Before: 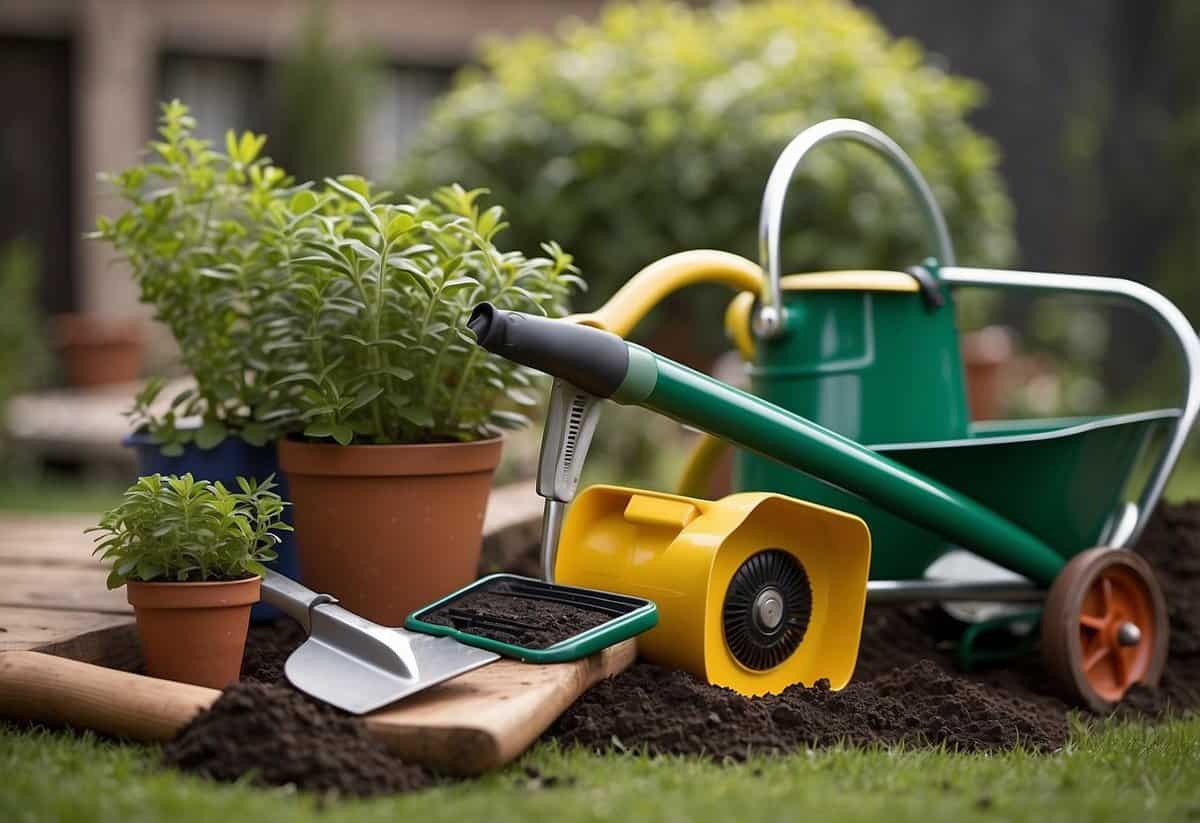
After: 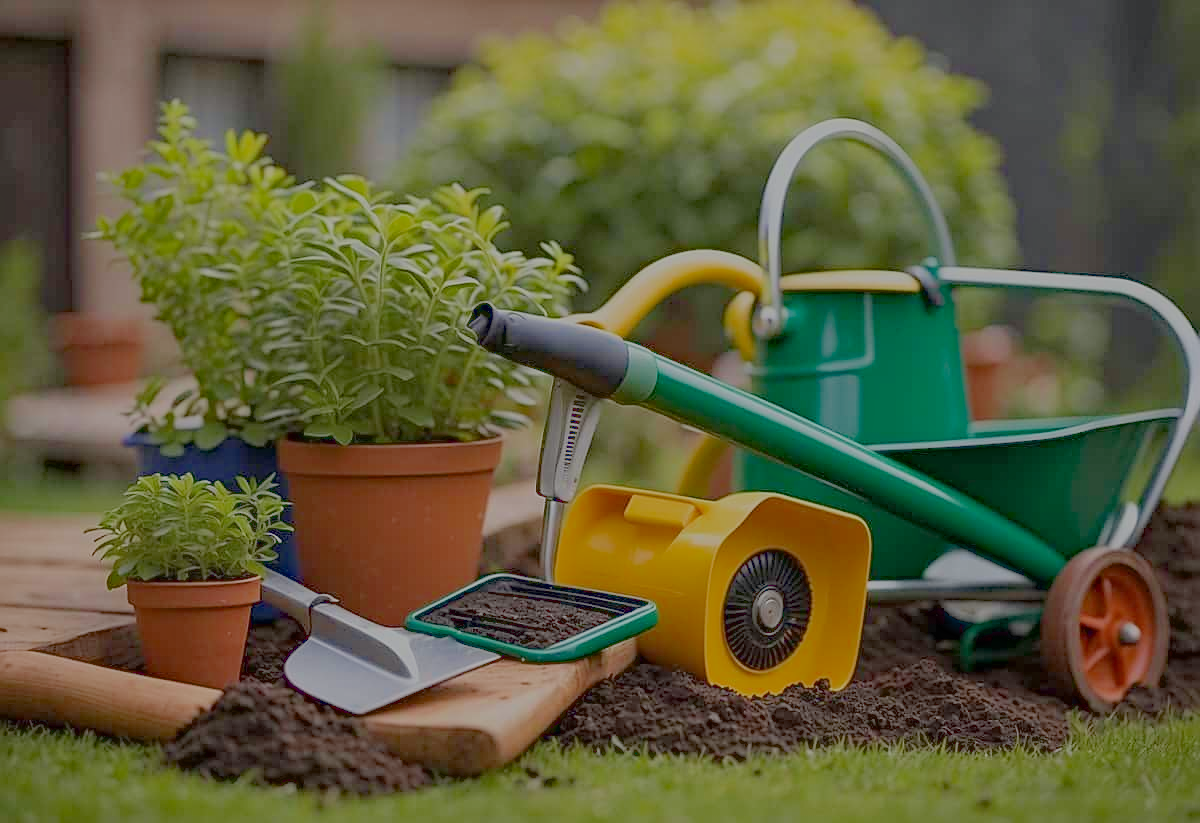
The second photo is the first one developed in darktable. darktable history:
filmic rgb: black relative exposure -14 EV, white relative exposure 8 EV, threshold 3 EV, hardness 3.74, latitude 50%, contrast 0.5, color science v5 (2021), contrast in shadows safe, contrast in highlights safe, enable highlight reconstruction true
haze removal: strength 0.29, distance 0.25, compatibility mode true, adaptive false
sharpen: on, module defaults
